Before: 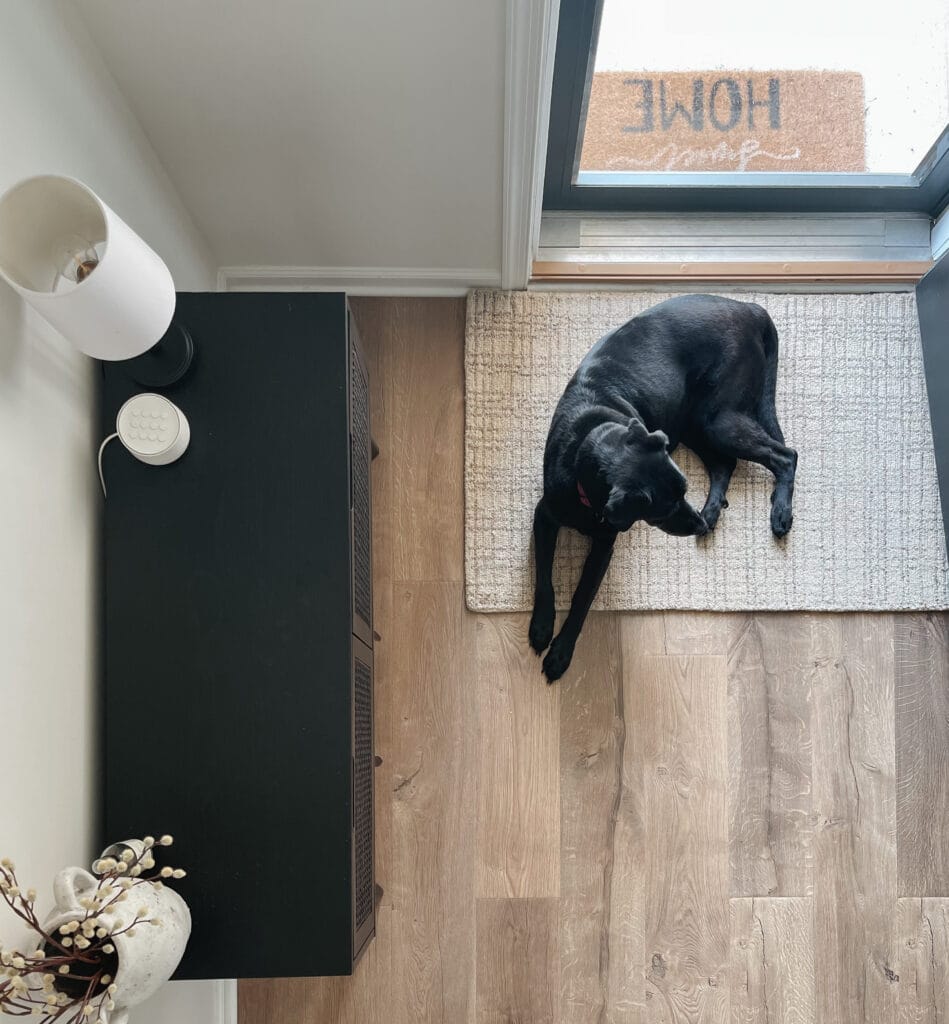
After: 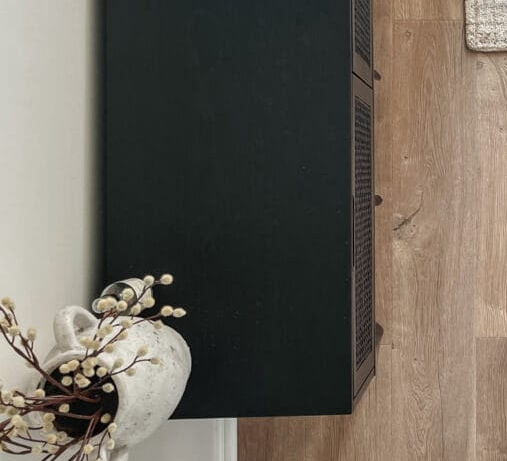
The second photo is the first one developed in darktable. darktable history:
local contrast: on, module defaults
crop and rotate: top 54.794%, right 46.557%, bottom 0.121%
shadows and highlights: radius 329.1, shadows 54.02, highlights -98.81, compress 94.28%, soften with gaussian
